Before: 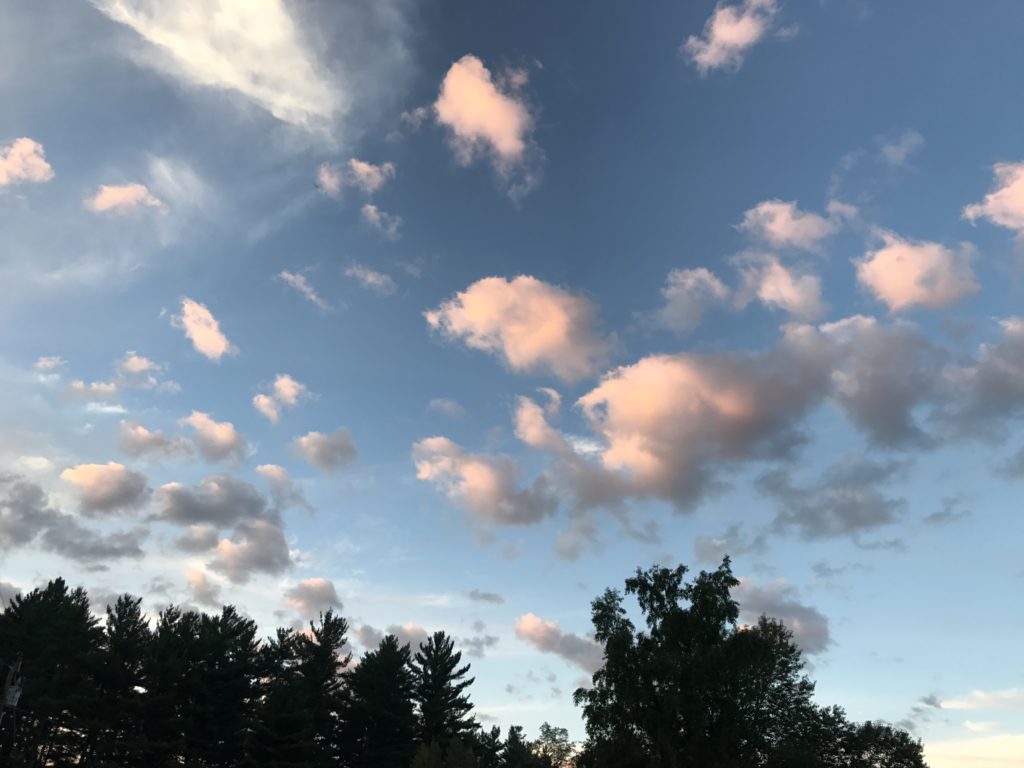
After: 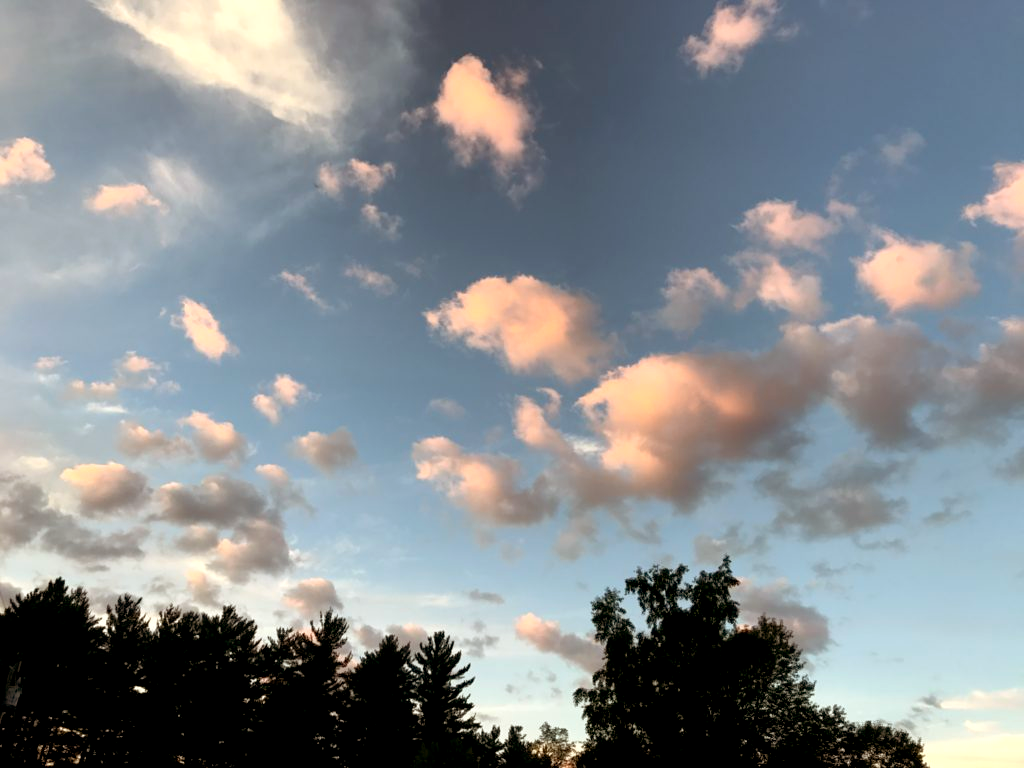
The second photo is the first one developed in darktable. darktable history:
exposure: black level correction 0.009, exposure 0.119 EV, compensate highlight preservation false
color balance rgb: shadows lift › chroma 4.41%, shadows lift › hue 27°, power › chroma 2.5%, power › hue 70°, highlights gain › chroma 1%, highlights gain › hue 27°, saturation formula JzAzBz (2021)
